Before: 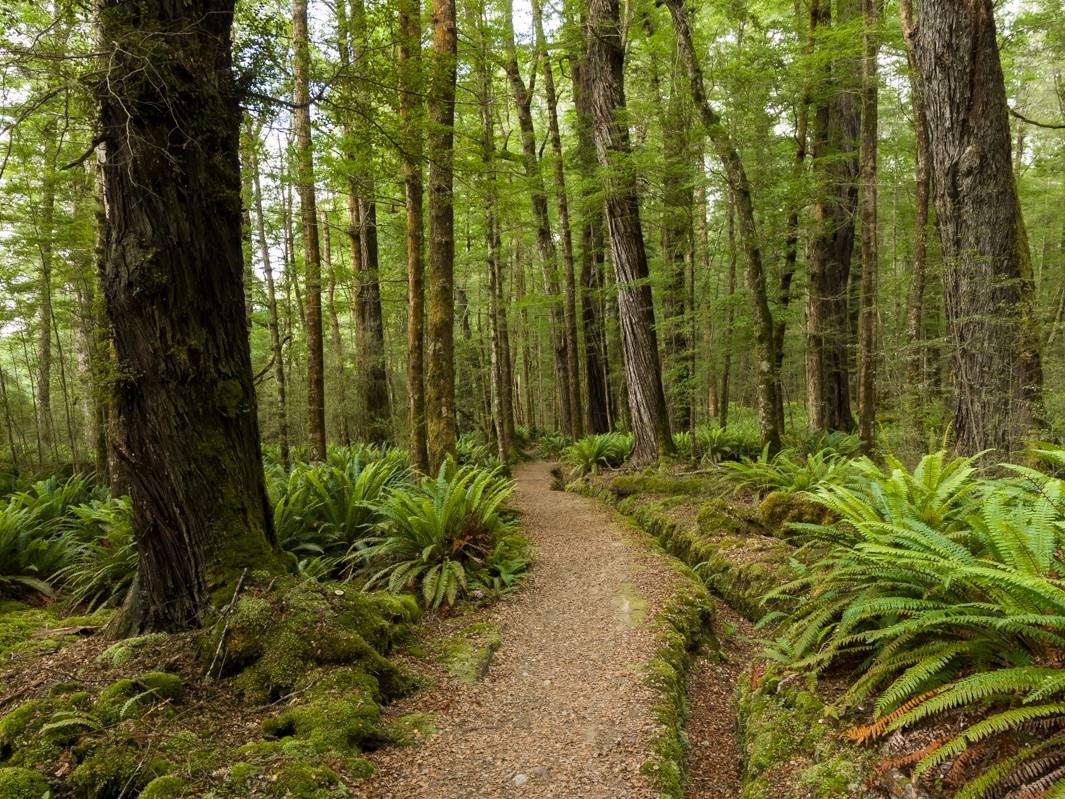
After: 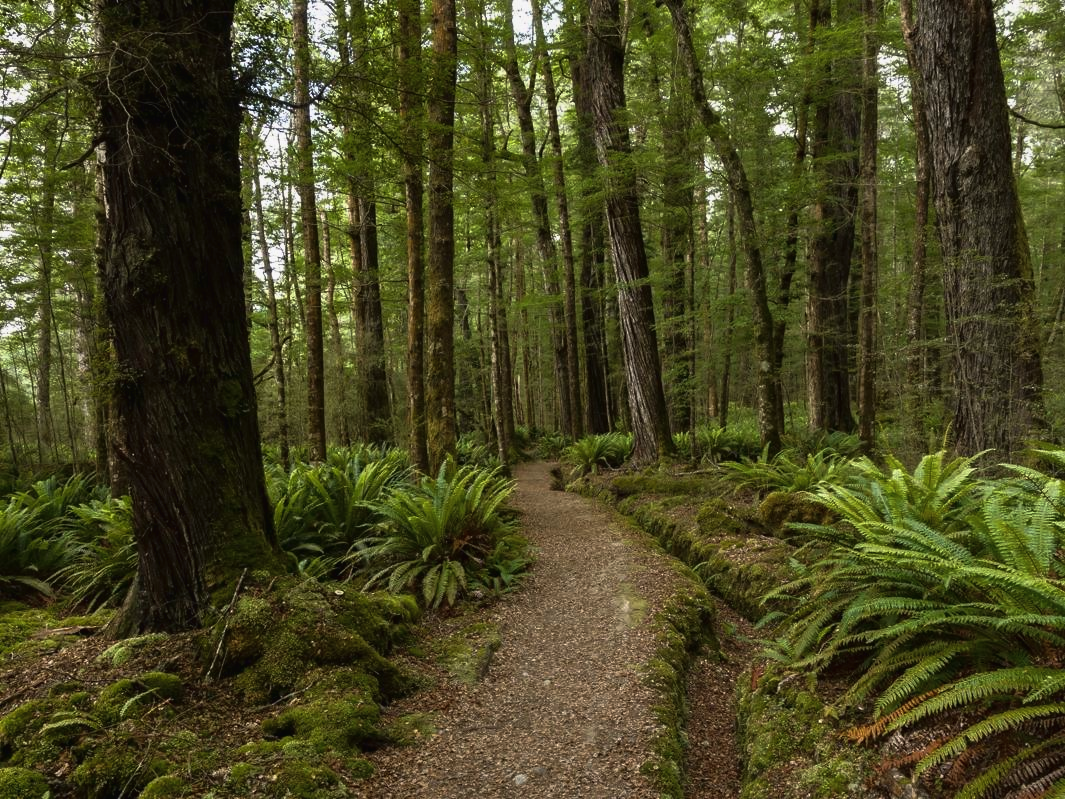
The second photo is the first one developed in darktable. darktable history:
tone curve: curves: ch0 [(0, 0.011) (0.139, 0.106) (0.295, 0.271) (0.499, 0.523) (0.739, 0.782) (0.857, 0.879) (1, 0.967)]; ch1 [(0, 0) (0.291, 0.229) (0.394, 0.365) (0.469, 0.456) (0.507, 0.504) (0.527, 0.546) (0.571, 0.614) (0.725, 0.779) (1, 1)]; ch2 [(0, 0) (0.125, 0.089) (0.35, 0.317) (0.437, 0.42) (0.502, 0.499) (0.537, 0.551) (0.613, 0.636) (1, 1)], color space Lab, linked channels, preserve colors none
shadows and highlights: low approximation 0.01, soften with gaussian
base curve: curves: ch0 [(0, 0) (0.564, 0.291) (0.802, 0.731) (1, 1)]
